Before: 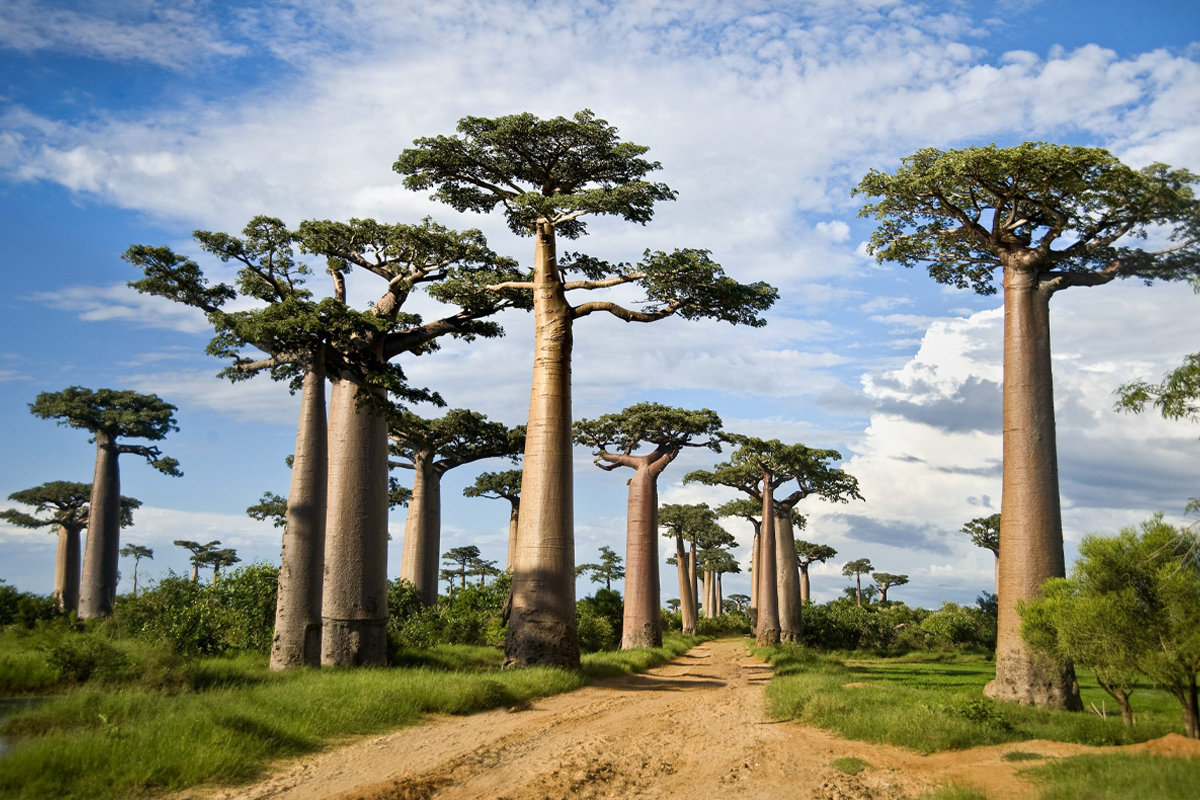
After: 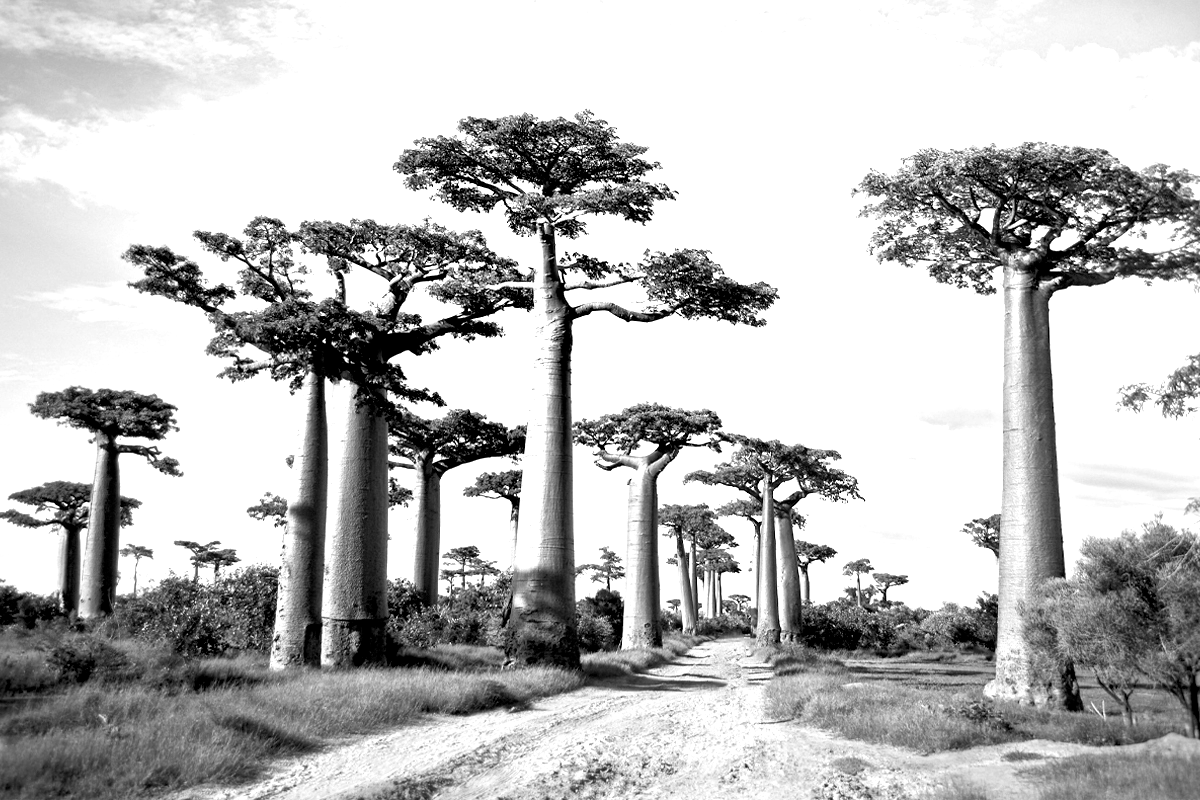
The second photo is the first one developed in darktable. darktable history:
color calibration: output gray [0.22, 0.42, 0.37, 0], illuminant custom, x 0.368, y 0.373, temperature 4349.92 K
color zones: curves: ch0 [(0, 0.613) (0.01, 0.613) (0.245, 0.448) (0.498, 0.529) (0.642, 0.665) (0.879, 0.777) (0.99, 0.613)]; ch1 [(0, 0) (0.143, 0) (0.286, 0) (0.429, 0) (0.571, 0) (0.714, 0) (0.857, 0)]
exposure: black level correction 0.009, exposure 1.417 EV, compensate highlight preservation false
